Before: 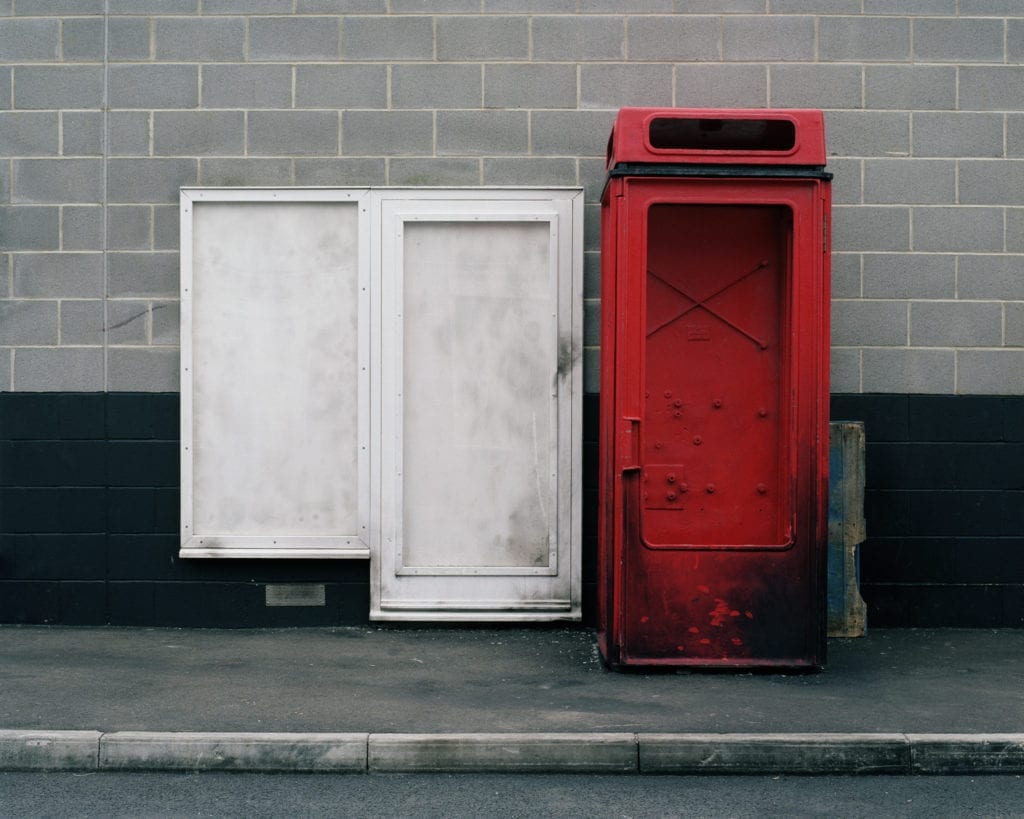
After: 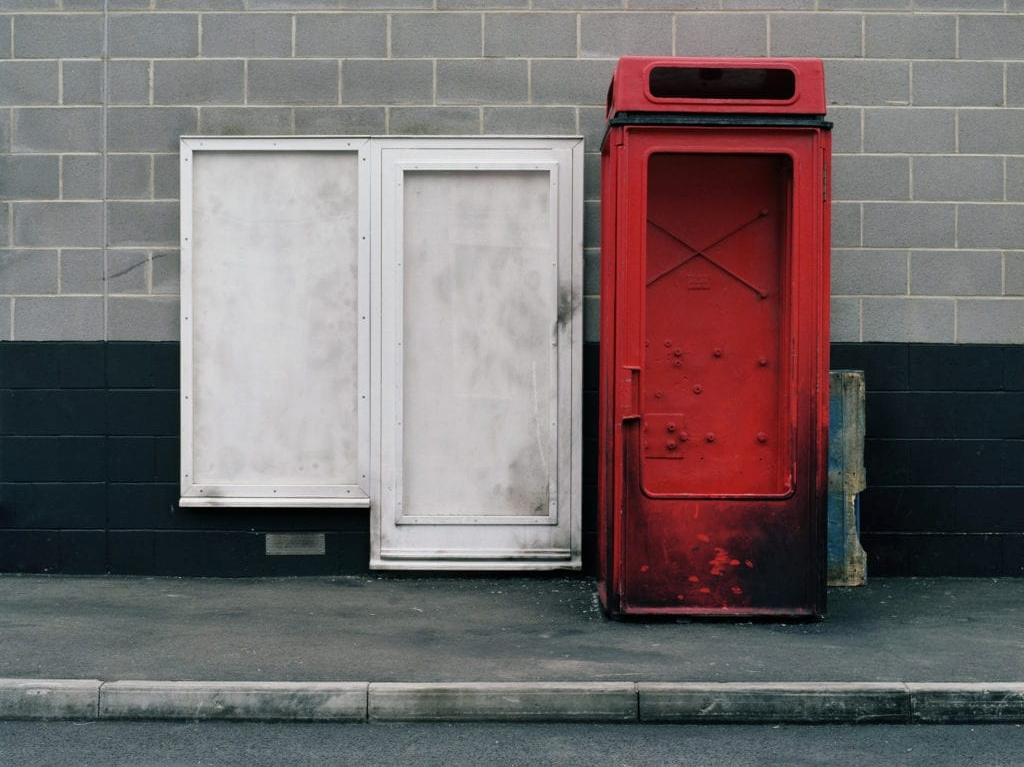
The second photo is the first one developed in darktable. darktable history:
tone equalizer: on, module defaults
shadows and highlights: soften with gaussian
crop and rotate: top 6.25%
